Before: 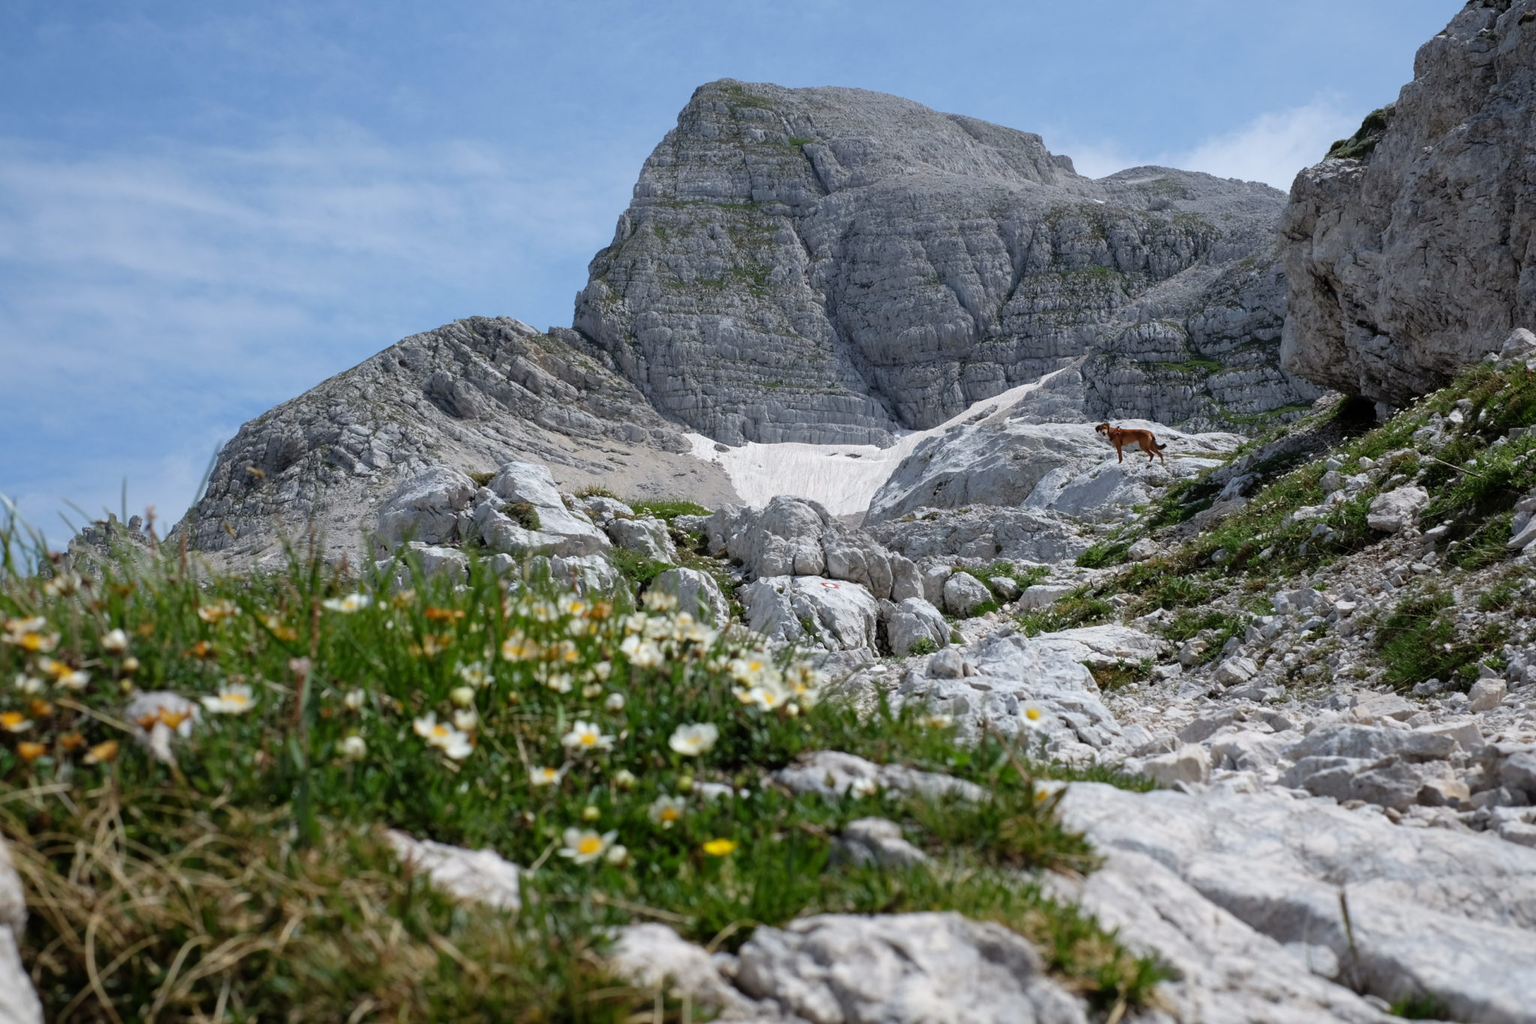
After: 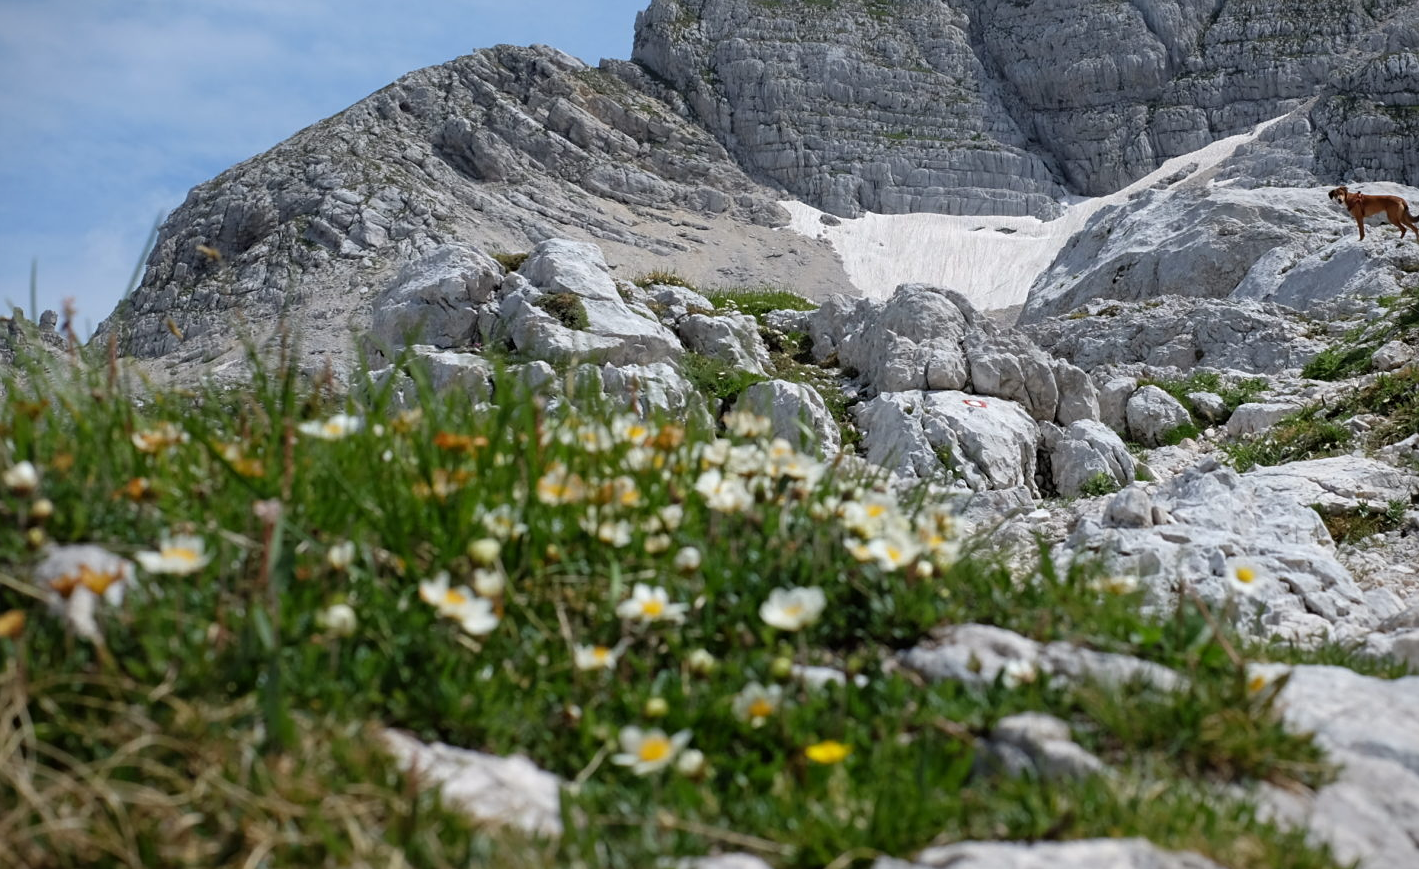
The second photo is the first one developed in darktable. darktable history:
vignetting: fall-off start 97.23%, saturation -0.024, center (-0.033, -0.042), width/height ratio 1.179, unbound false
sharpen: amount 0.2
crop: left 6.488%, top 27.668%, right 24.183%, bottom 8.656%
